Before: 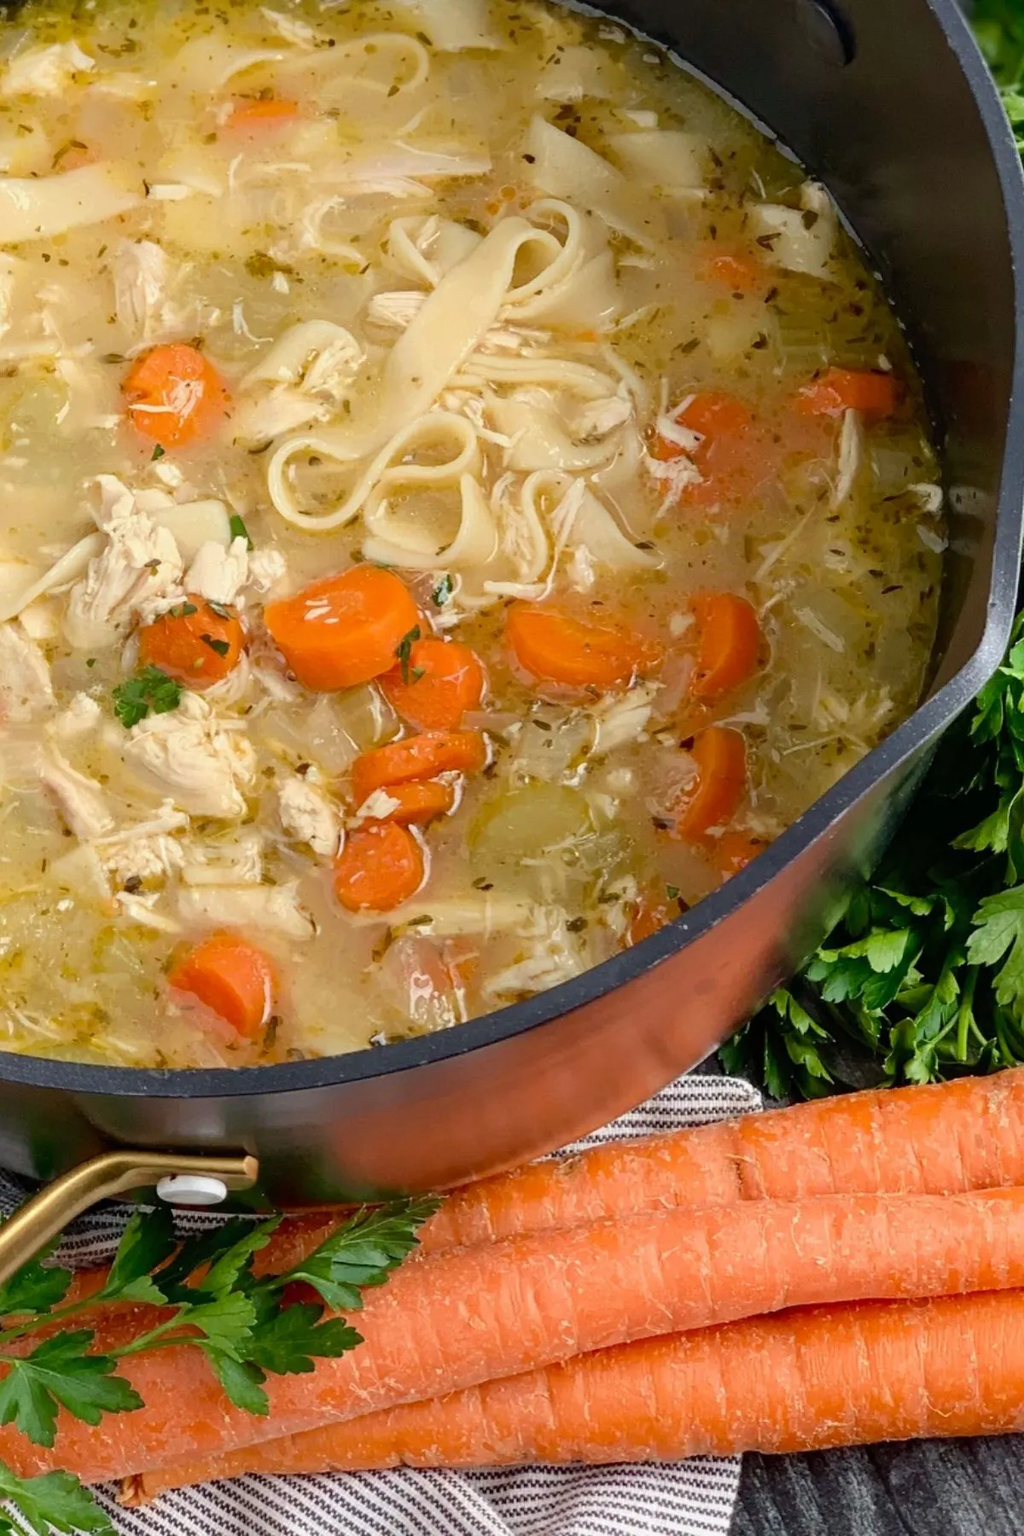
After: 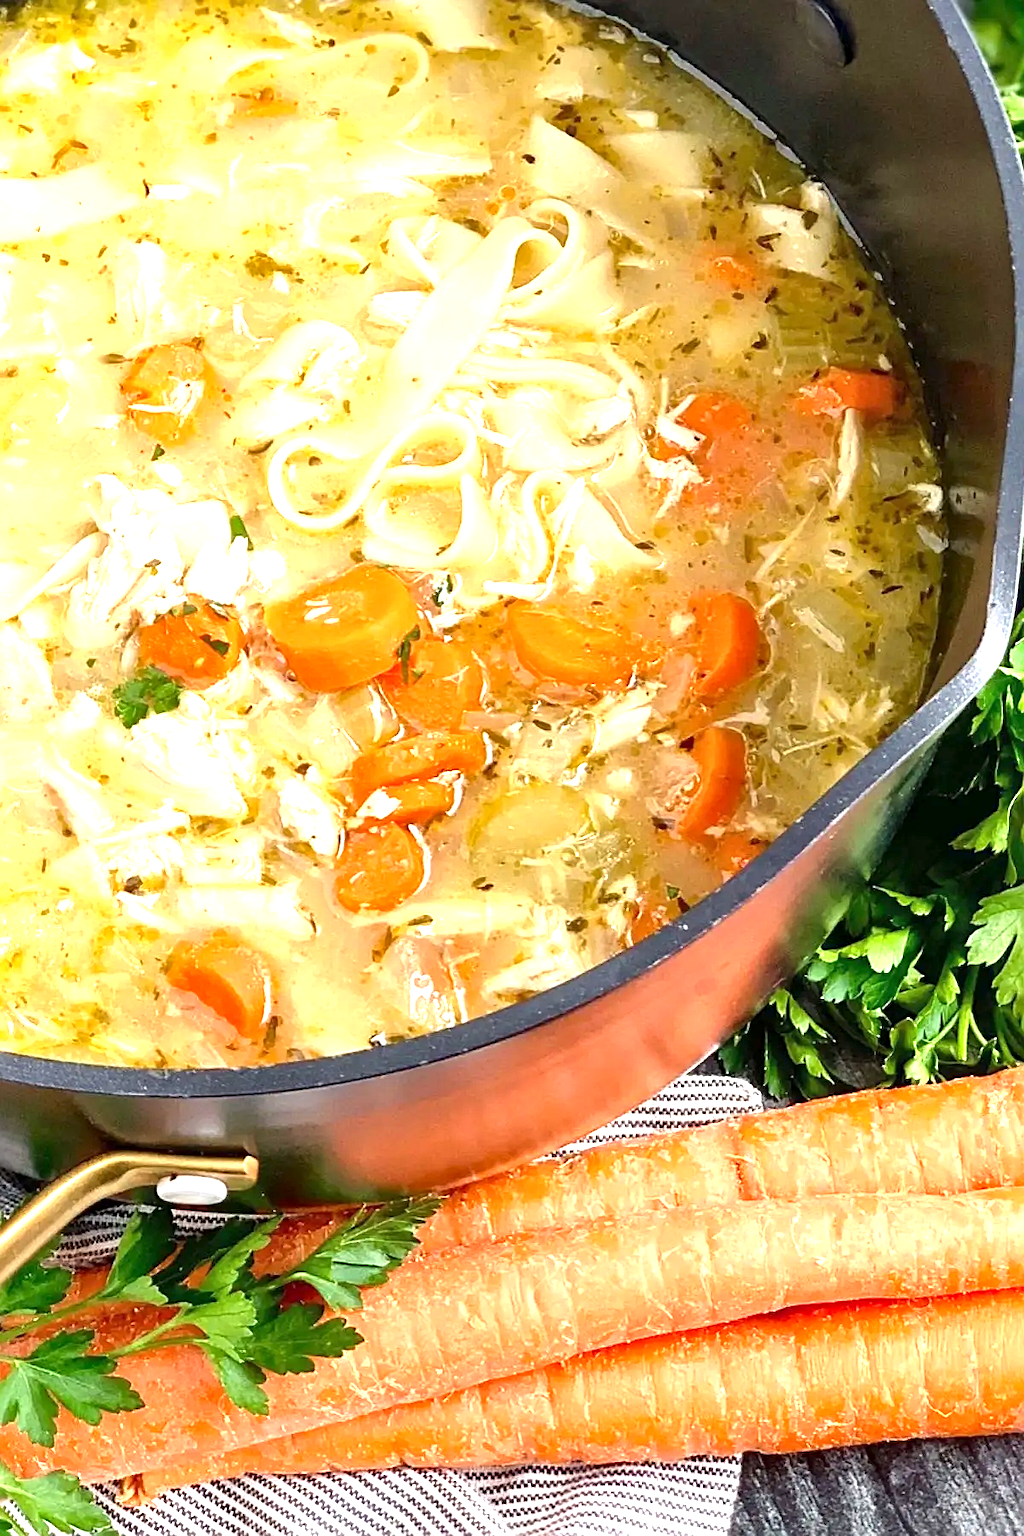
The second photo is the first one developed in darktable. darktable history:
exposure: black level correction 0, exposure 1.444 EV, compensate highlight preservation false
local contrast: mode bilateral grid, contrast 19, coarseness 50, detail 132%, midtone range 0.2
sharpen: on, module defaults
